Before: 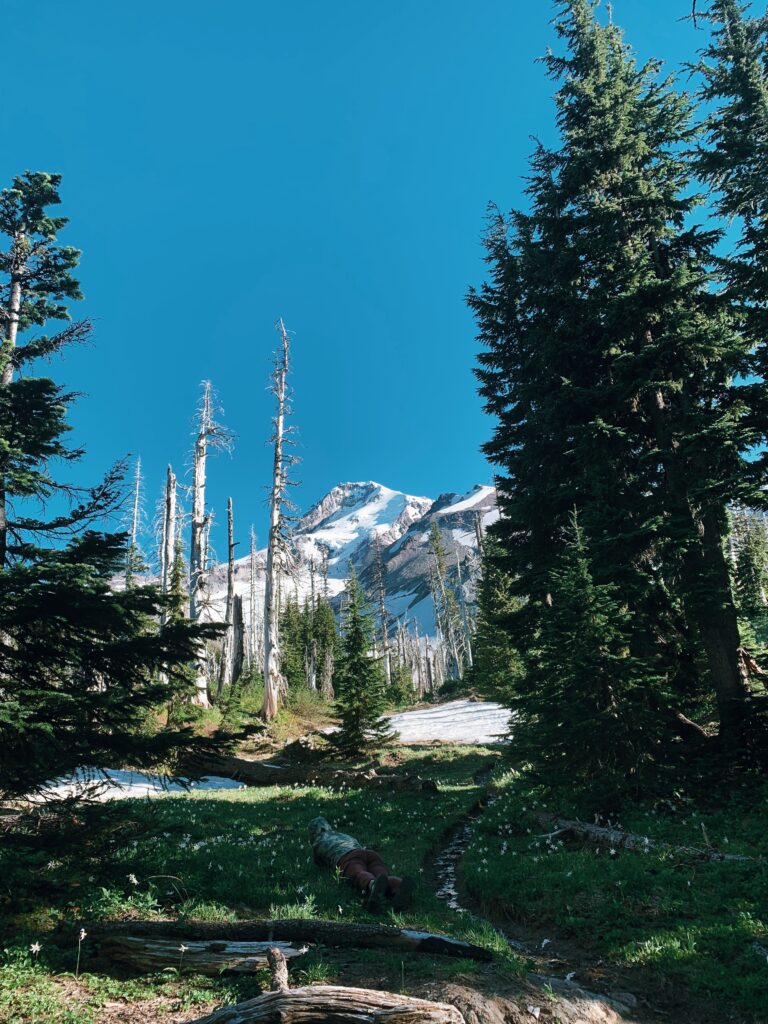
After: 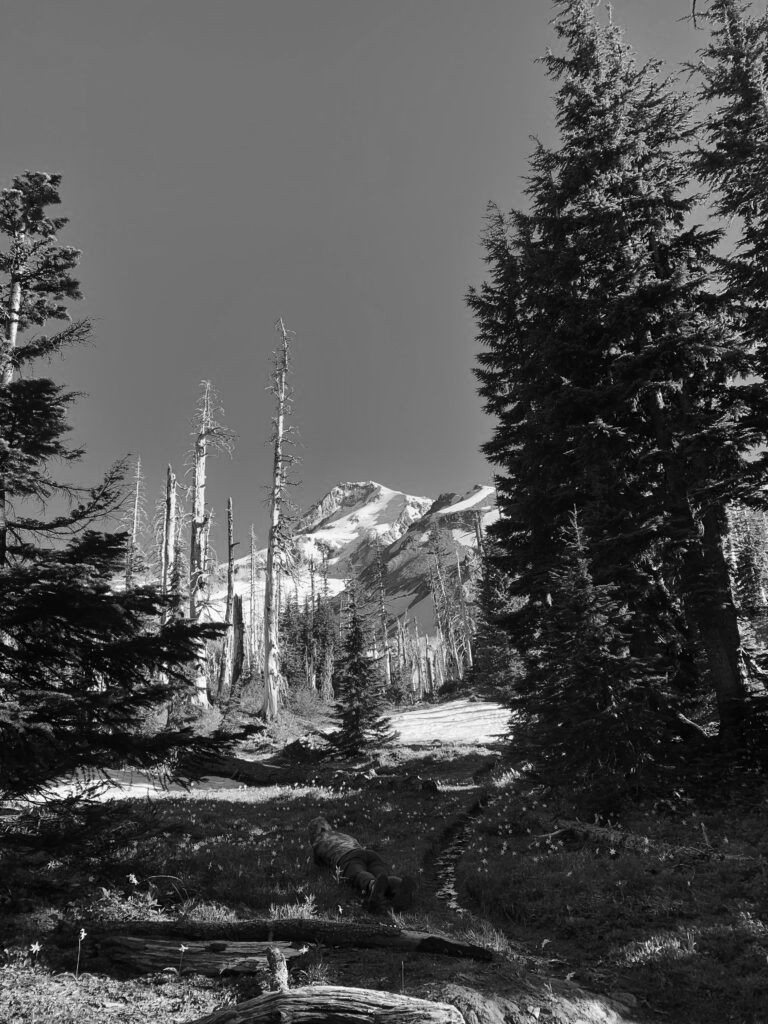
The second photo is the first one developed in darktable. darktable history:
white balance: red 0.98, blue 1.034
monochrome: a -11.7, b 1.62, size 0.5, highlights 0.38
